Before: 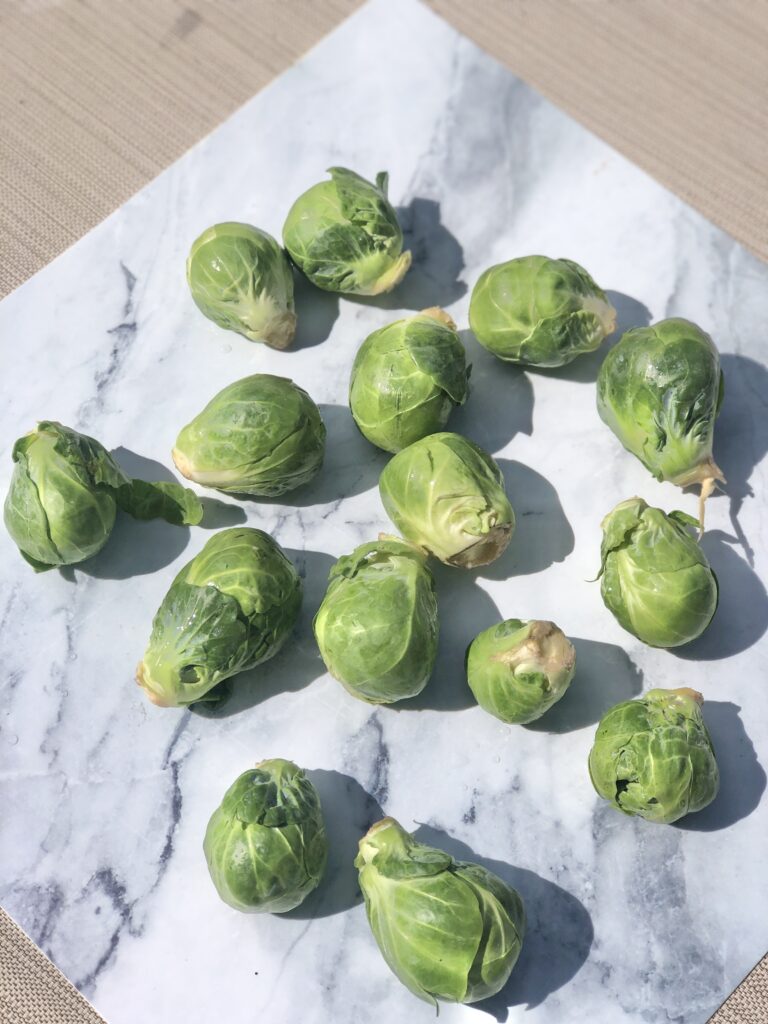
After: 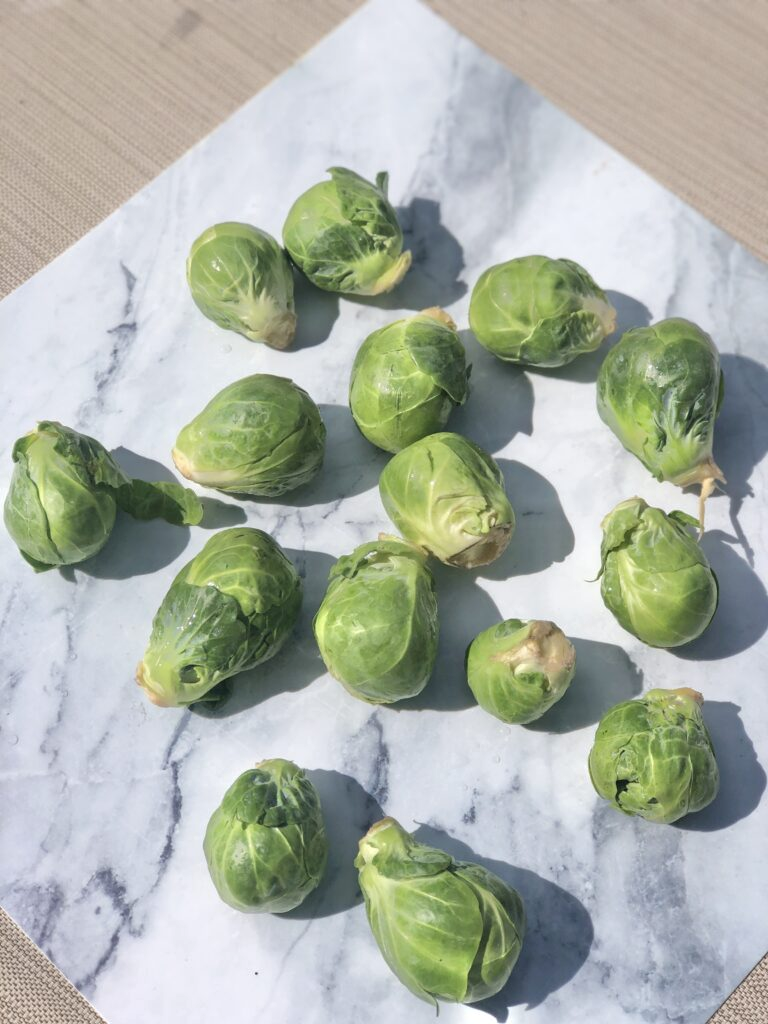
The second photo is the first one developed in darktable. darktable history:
levels: black 0.058%
tone curve: curves: ch0 [(0, 0) (0.003, 0.032) (0.011, 0.034) (0.025, 0.039) (0.044, 0.055) (0.069, 0.078) (0.1, 0.111) (0.136, 0.147) (0.177, 0.191) (0.224, 0.238) (0.277, 0.291) (0.335, 0.35) (0.399, 0.41) (0.468, 0.48) (0.543, 0.547) (0.623, 0.621) (0.709, 0.699) (0.801, 0.789) (0.898, 0.884) (1, 1)], color space Lab, independent channels, preserve colors none
